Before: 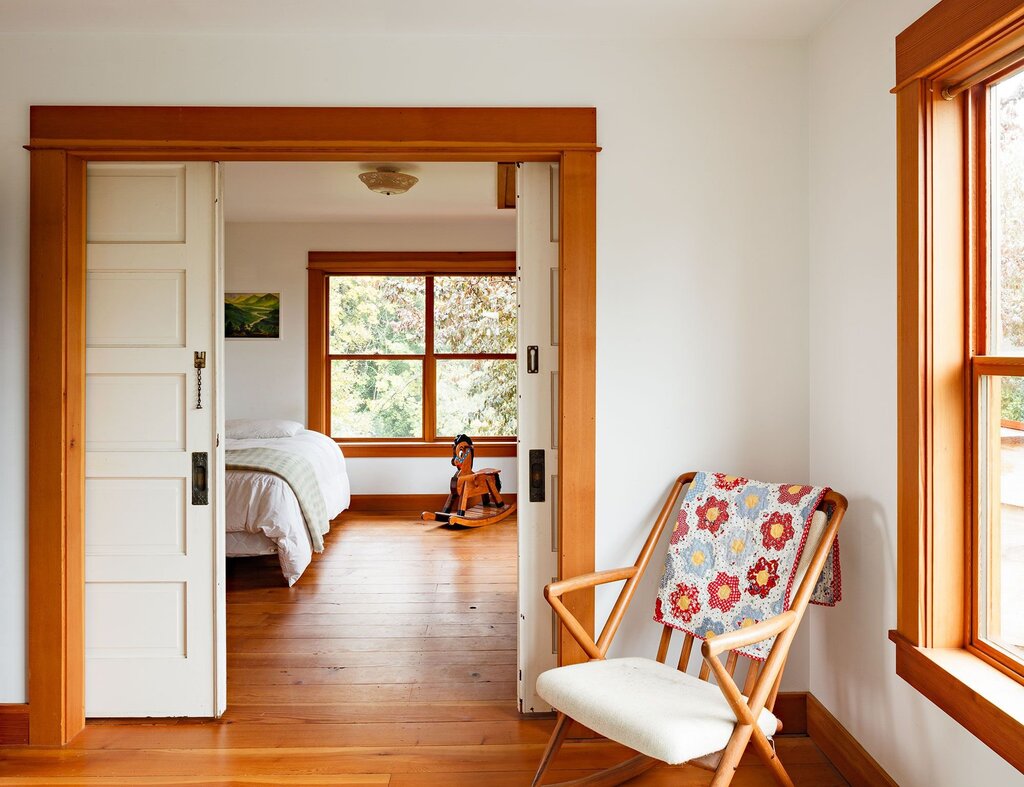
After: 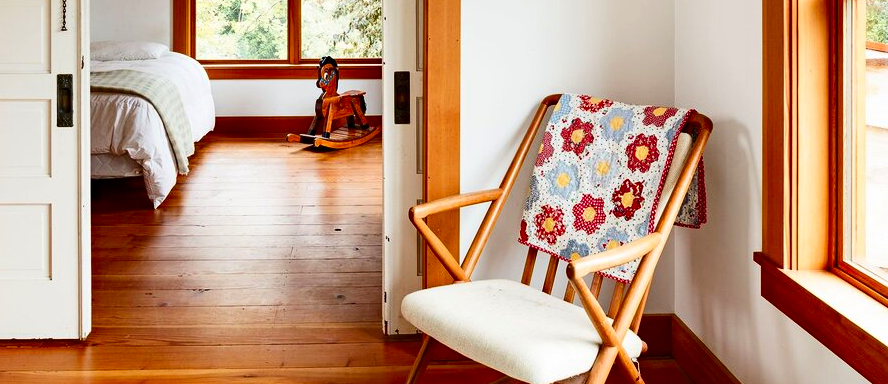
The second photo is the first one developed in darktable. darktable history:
contrast brightness saturation: contrast 0.188, brightness -0.113, saturation 0.207
crop and rotate: left 13.241%, top 48.273%, bottom 2.901%
